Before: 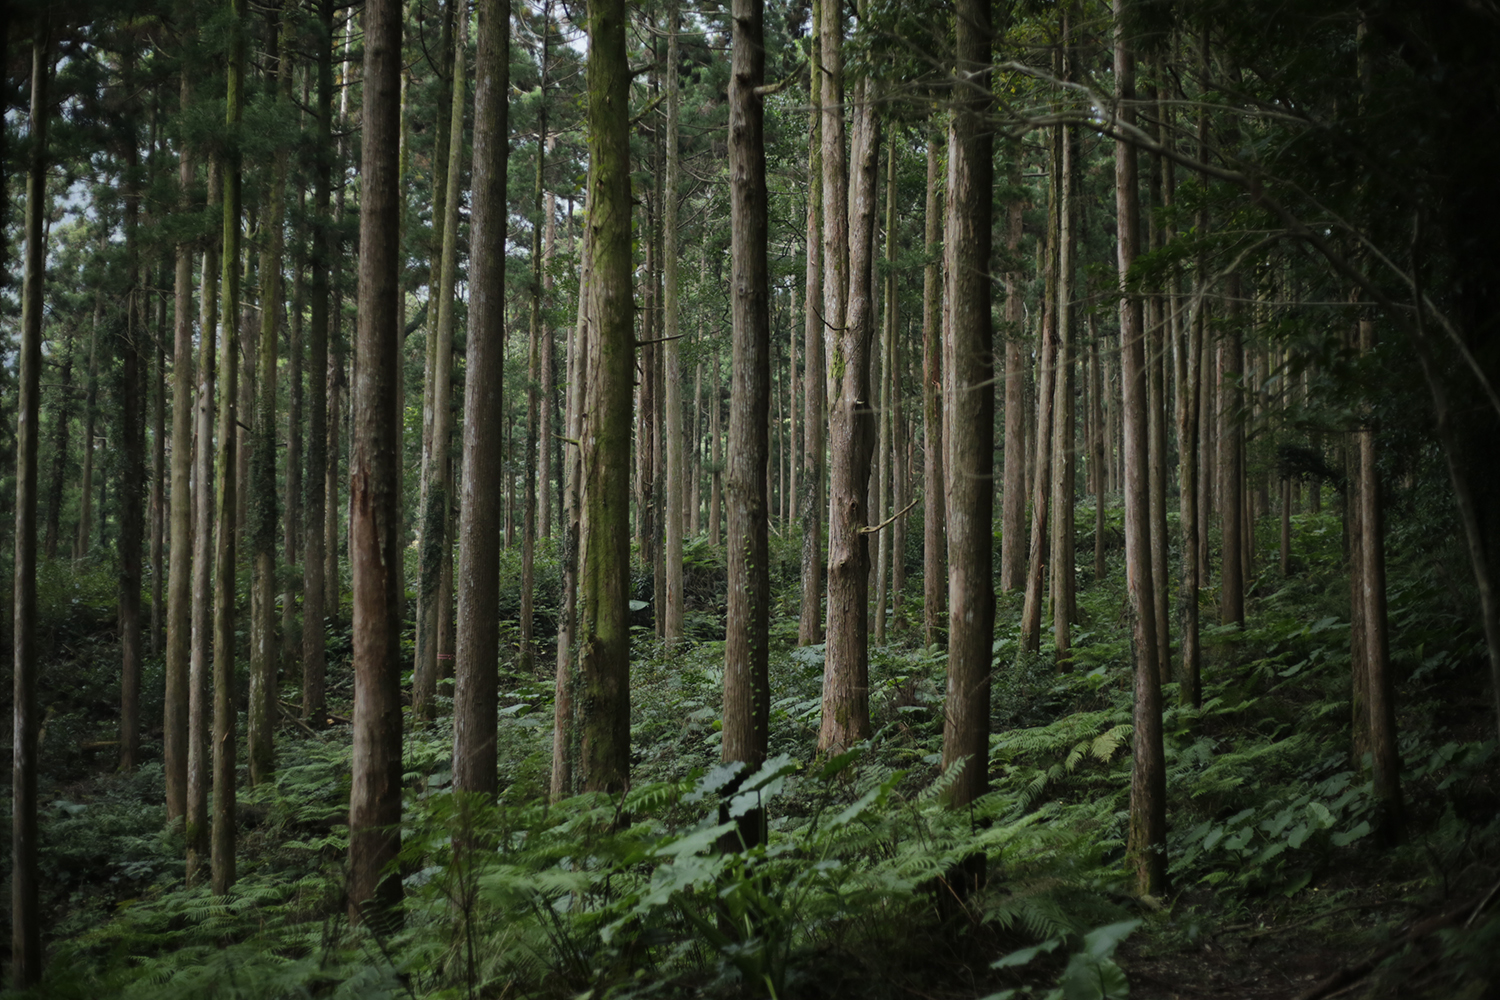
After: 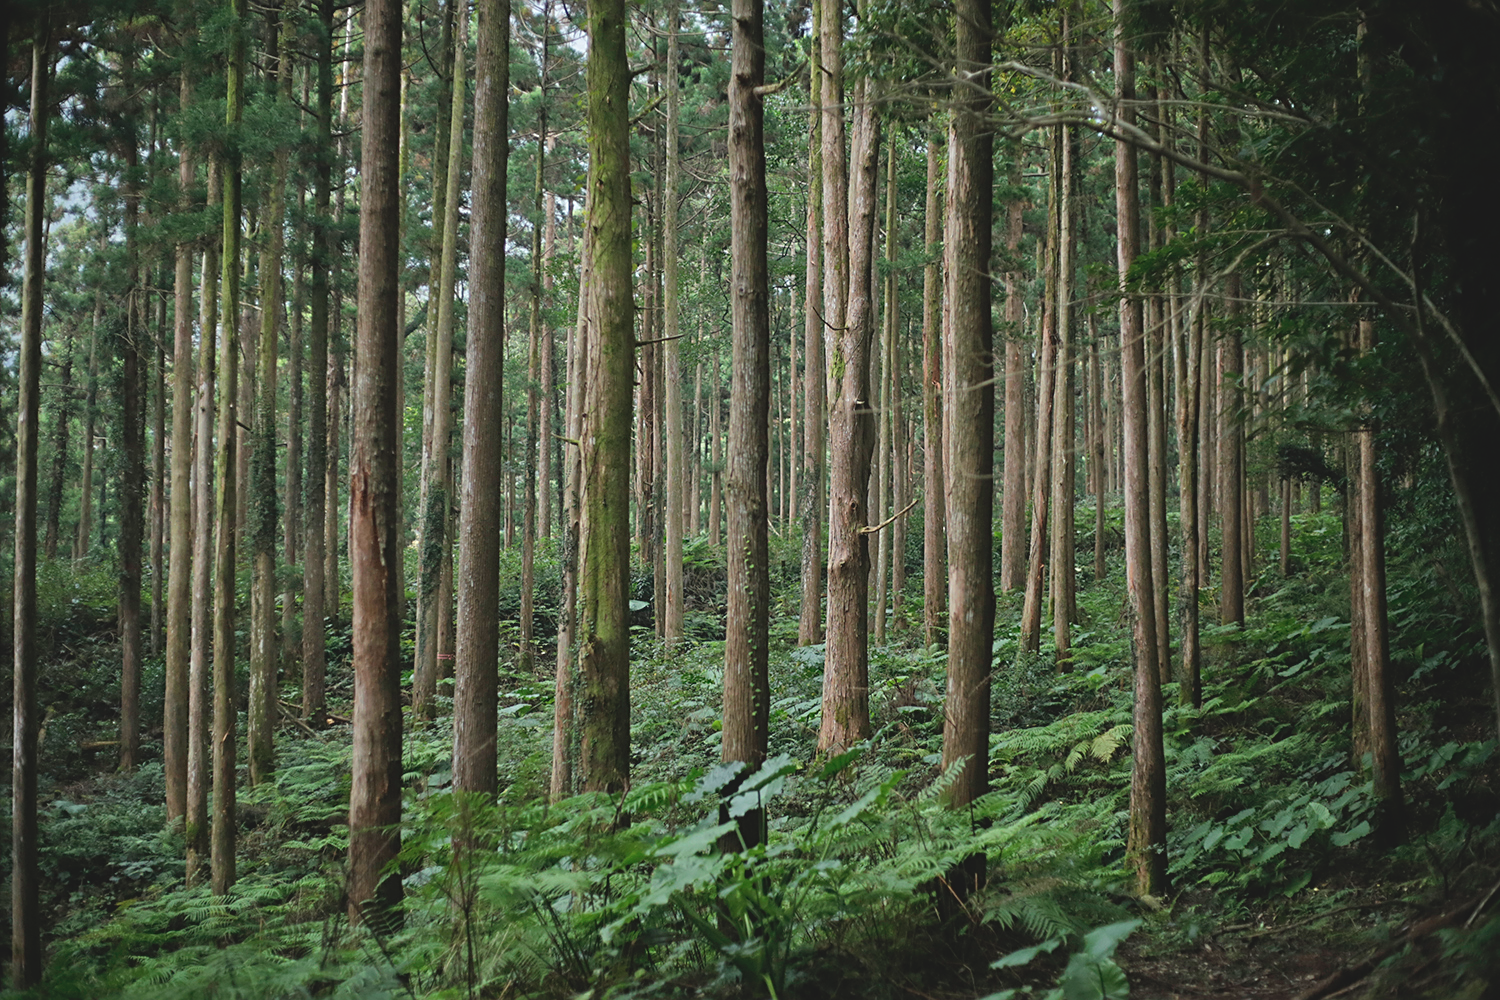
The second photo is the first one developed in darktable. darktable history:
contrast brightness saturation: contrast -0.15, brightness 0.05, saturation -0.12
tone equalizer: -8 EV 1 EV, -7 EV 1 EV, -6 EV 1 EV, -5 EV 1 EV, -4 EV 1 EV, -3 EV 0.75 EV, -2 EV 0.5 EV, -1 EV 0.25 EV
sharpen: on, module defaults
